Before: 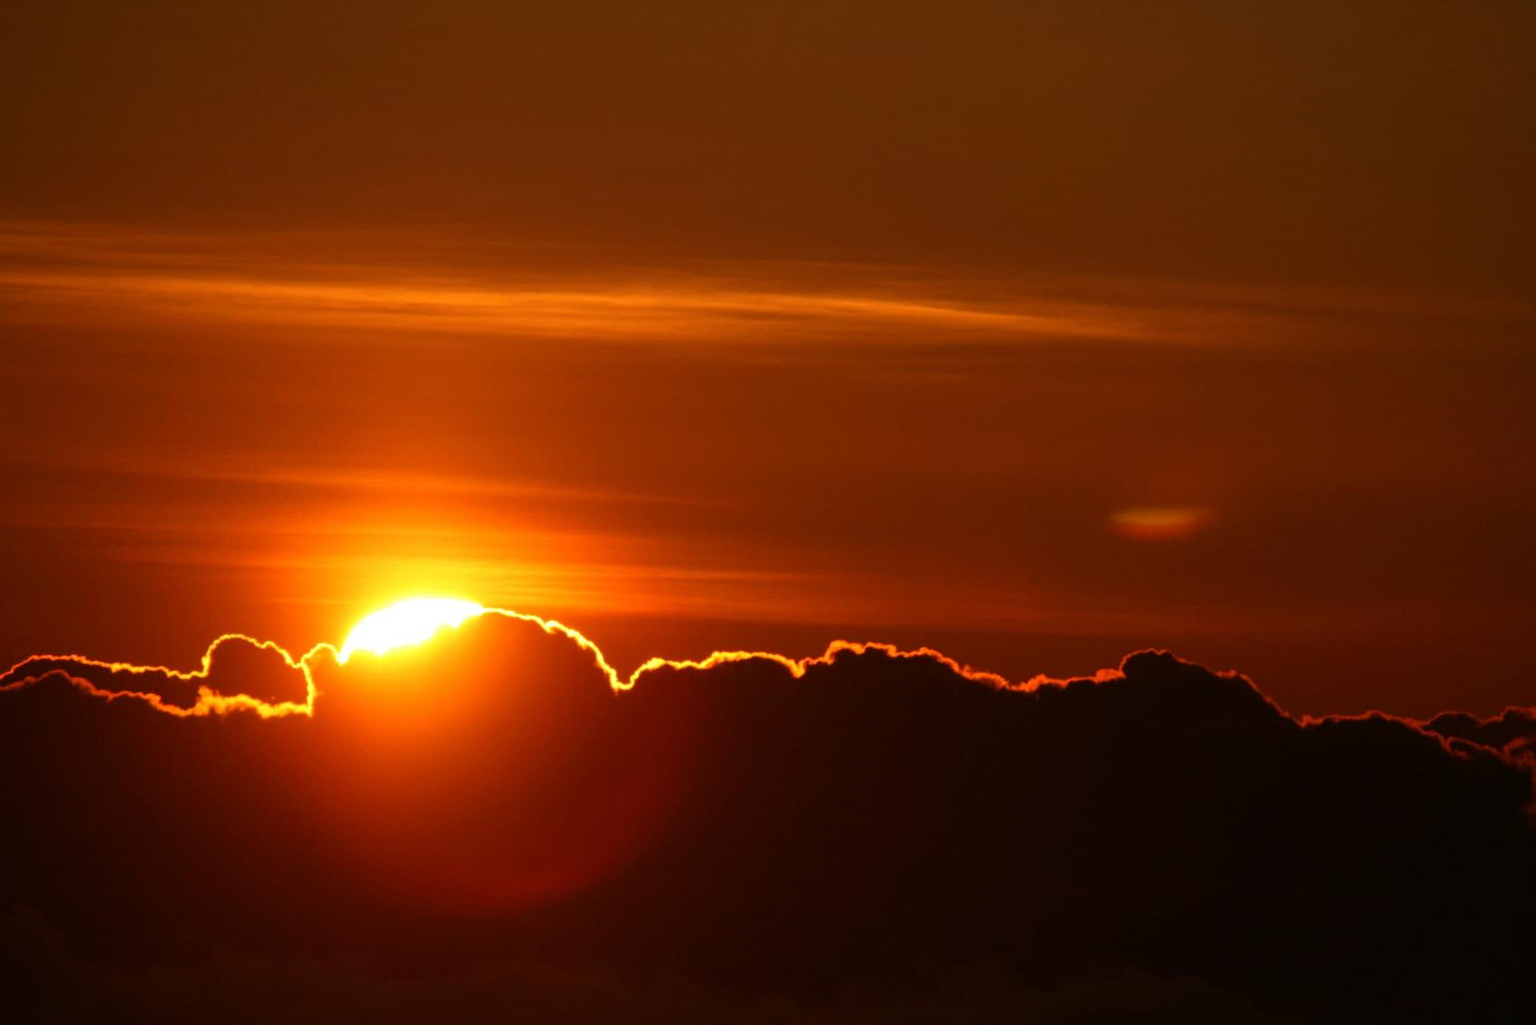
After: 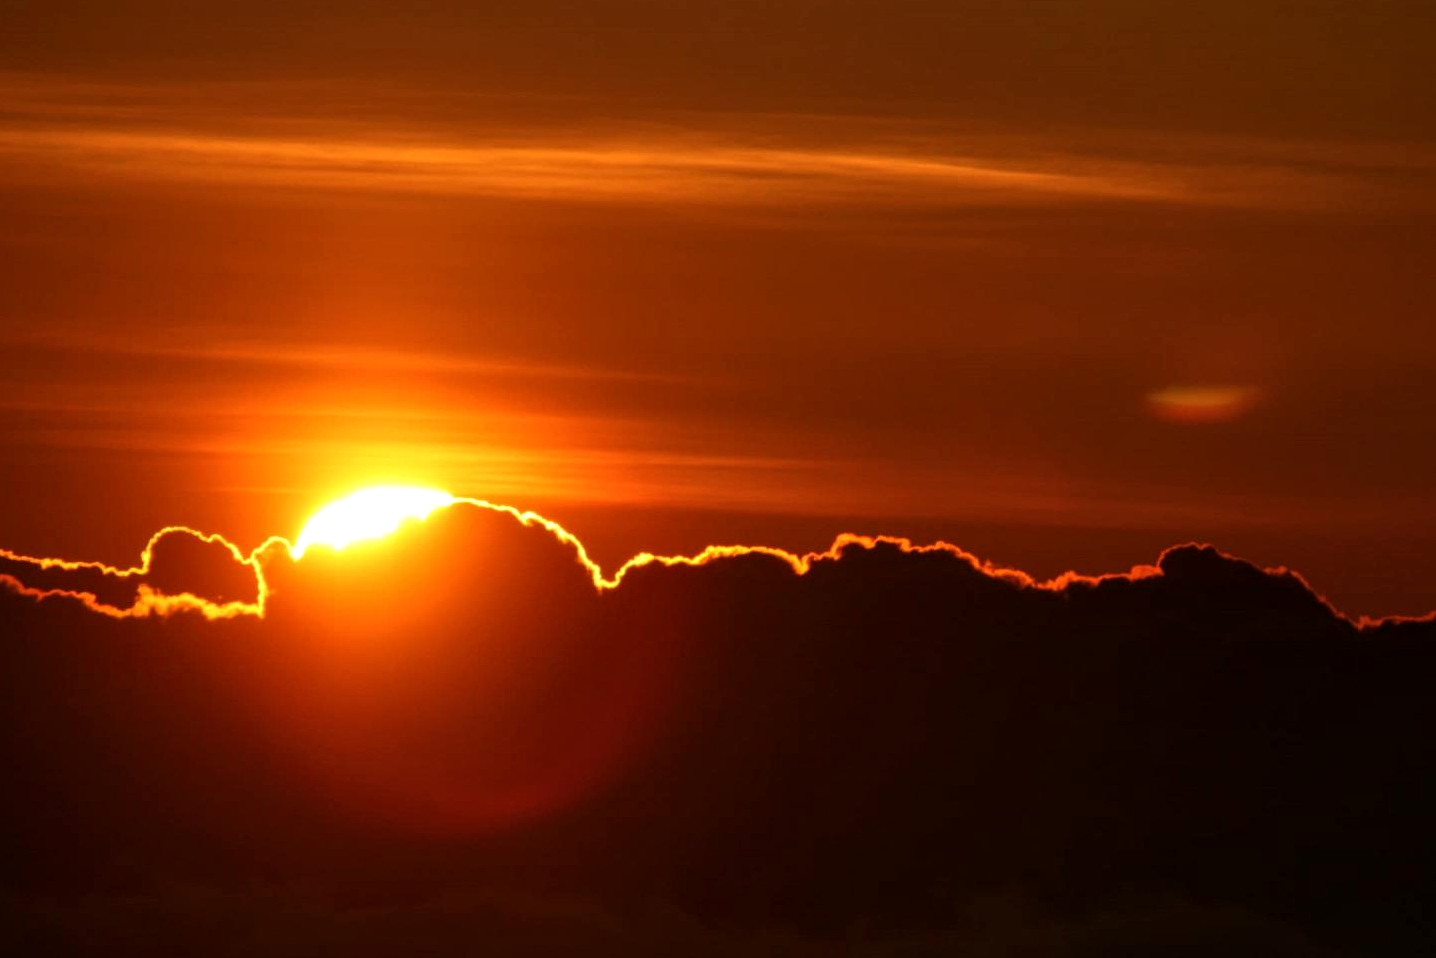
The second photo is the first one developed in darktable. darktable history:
local contrast: highlights 100%, shadows 100%, detail 120%, midtone range 0.2
crop and rotate: left 4.842%, top 15.51%, right 10.668%
